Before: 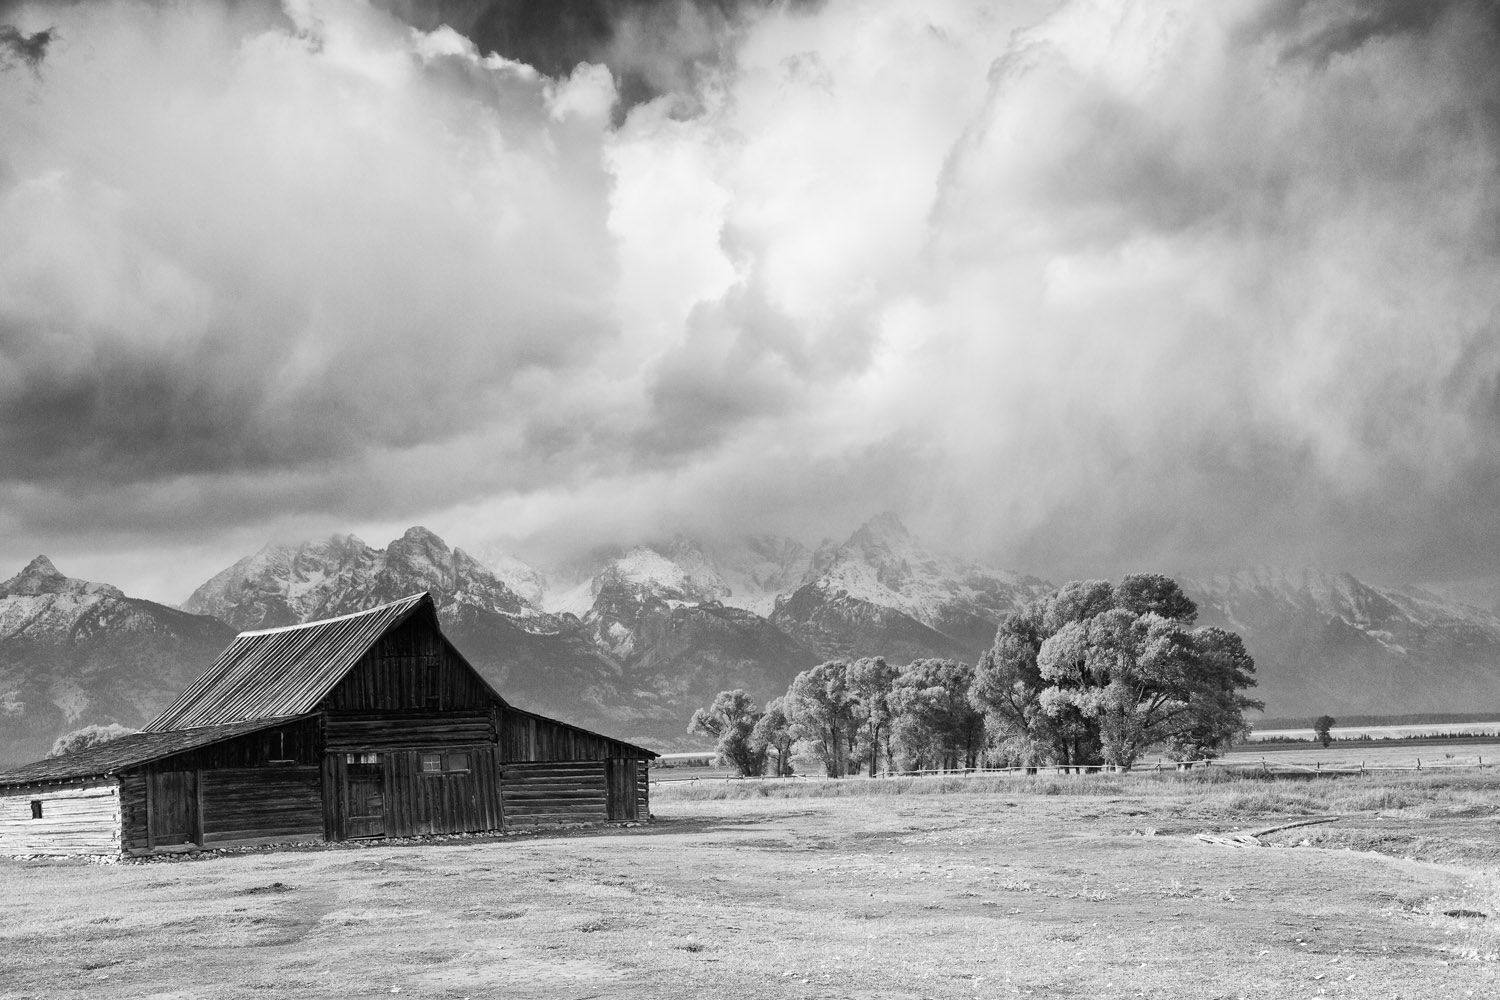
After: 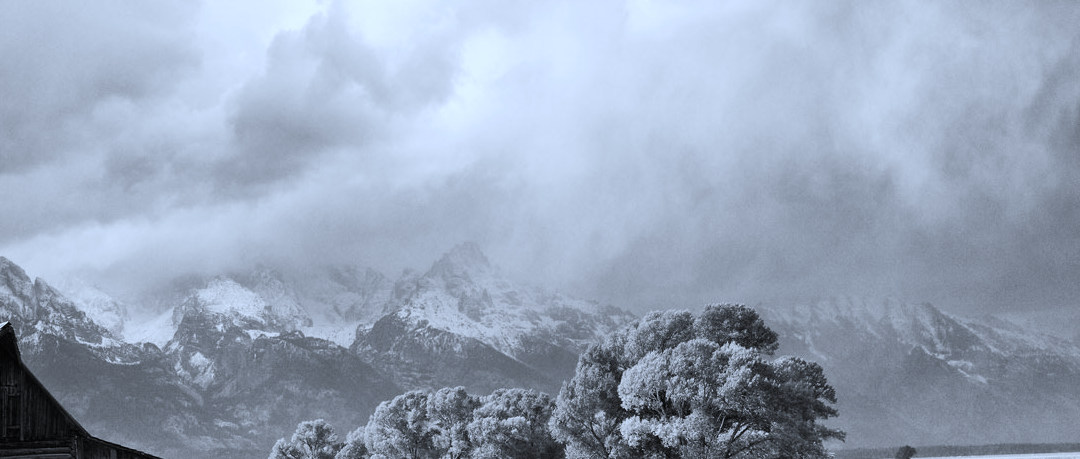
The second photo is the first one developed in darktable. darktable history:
crop and rotate: left 27.938%, top 27.046%, bottom 27.046%
color correction: highlights a* -2.24, highlights b* -18.1
